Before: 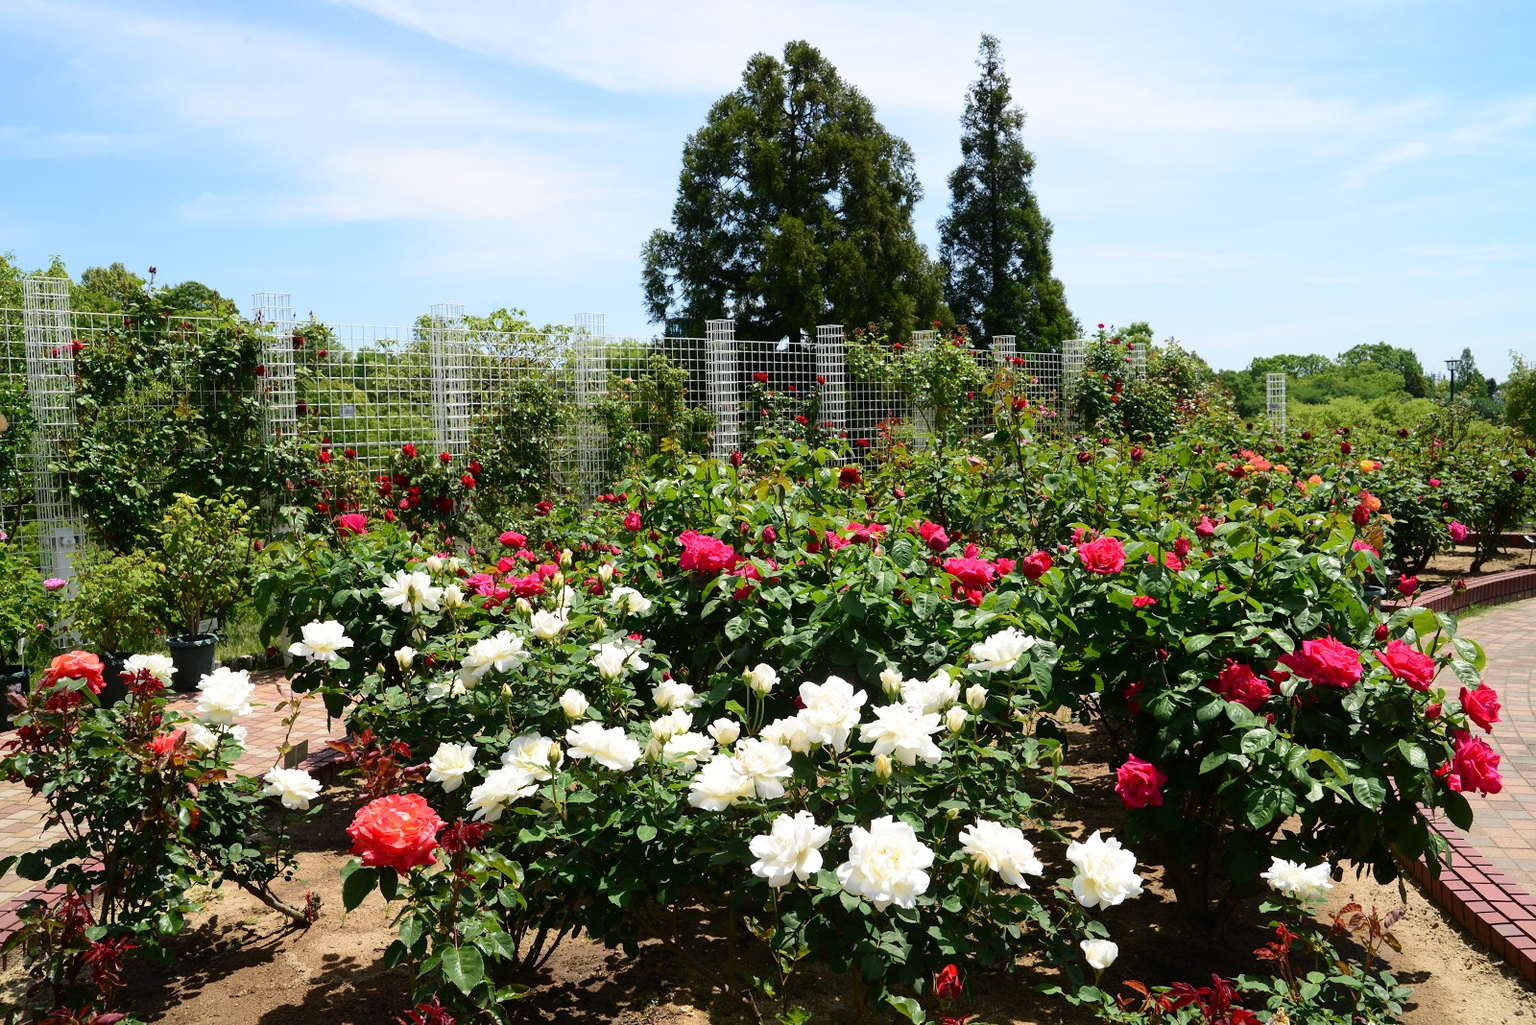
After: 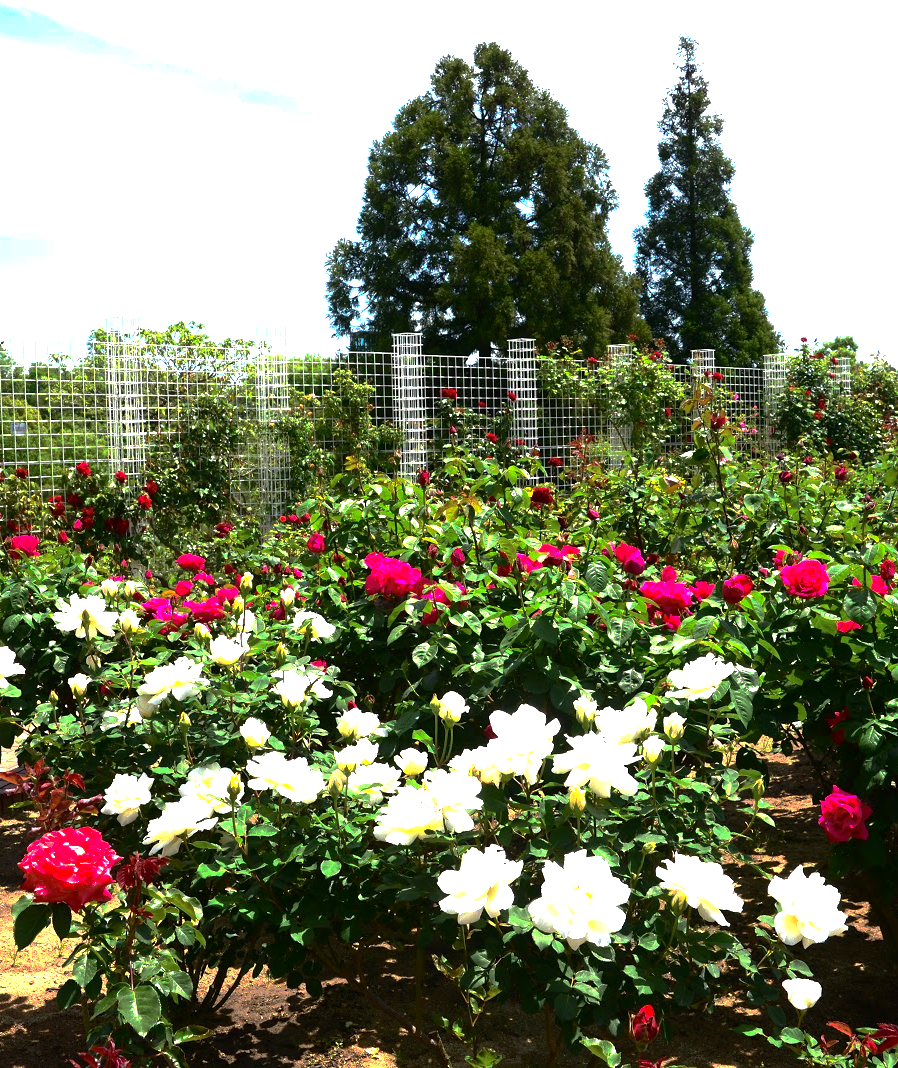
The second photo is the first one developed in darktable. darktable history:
exposure: black level correction 0, exposure 1.104 EV, compensate exposure bias true, compensate highlight preservation false
crop: left 21.464%, right 22.35%
contrast brightness saturation: contrast 0.032, brightness -0.036
base curve: curves: ch0 [(0, 0) (0.826, 0.587) (1, 1)], preserve colors none
